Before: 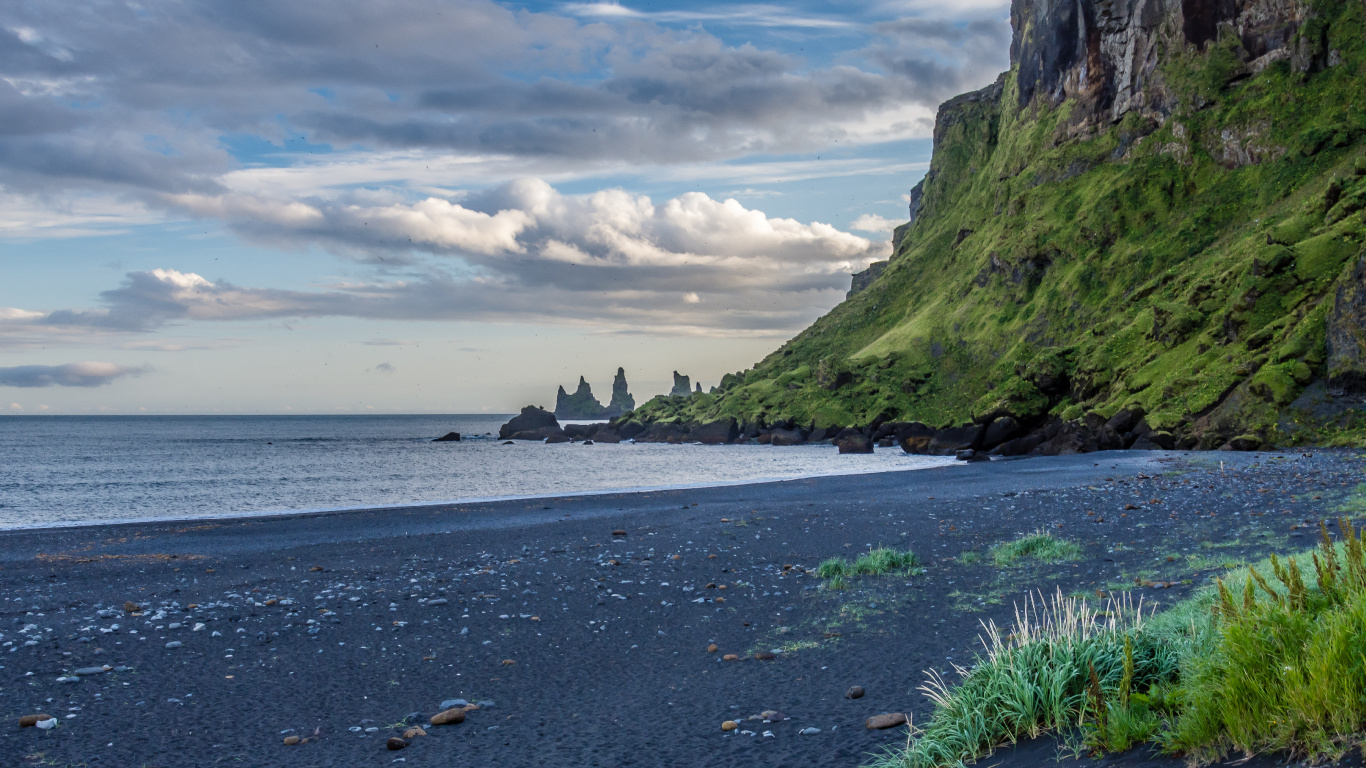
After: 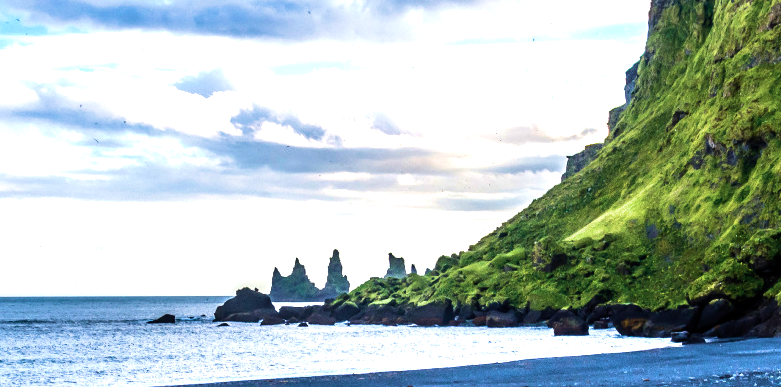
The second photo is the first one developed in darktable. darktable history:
velvia: strength 75%
levels: mode automatic, black 0.023%, white 99.97%, levels [0.062, 0.494, 0.925]
tone equalizer: -8 EV -1.08 EV, -7 EV -1.01 EV, -6 EV -0.867 EV, -5 EV -0.578 EV, -3 EV 0.578 EV, -2 EV 0.867 EV, -1 EV 1.01 EV, +0 EV 1.08 EV, edges refinement/feathering 500, mask exposure compensation -1.57 EV, preserve details no
crop: left 20.932%, top 15.471%, right 21.848%, bottom 34.081%
exposure: black level correction 0, exposure 0.5 EV, compensate highlight preservation false
